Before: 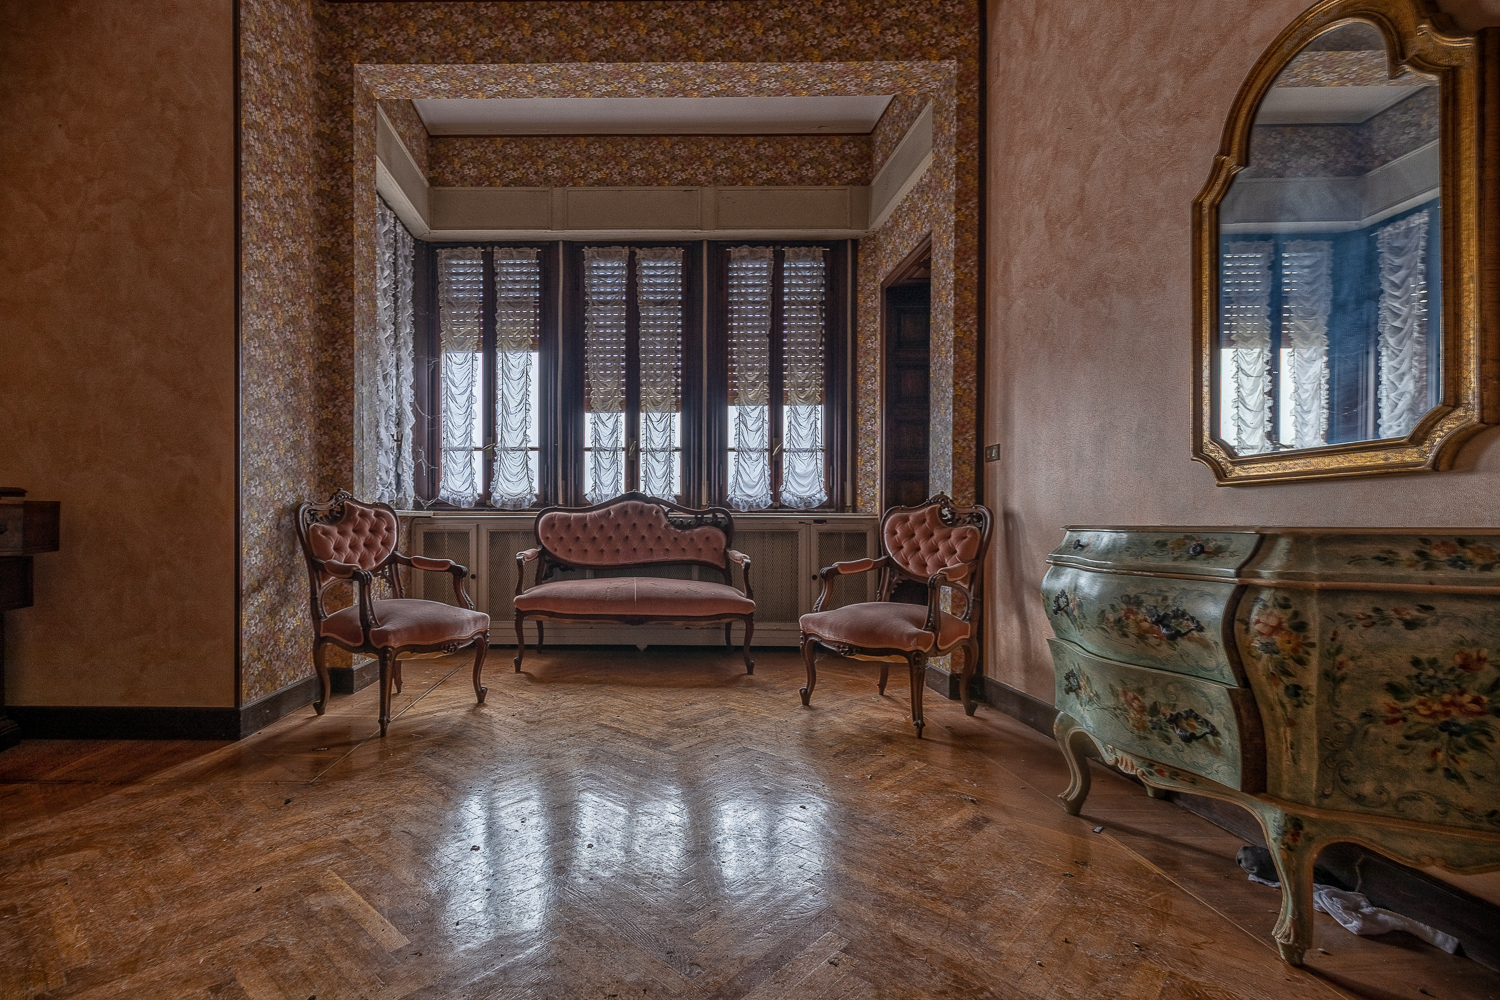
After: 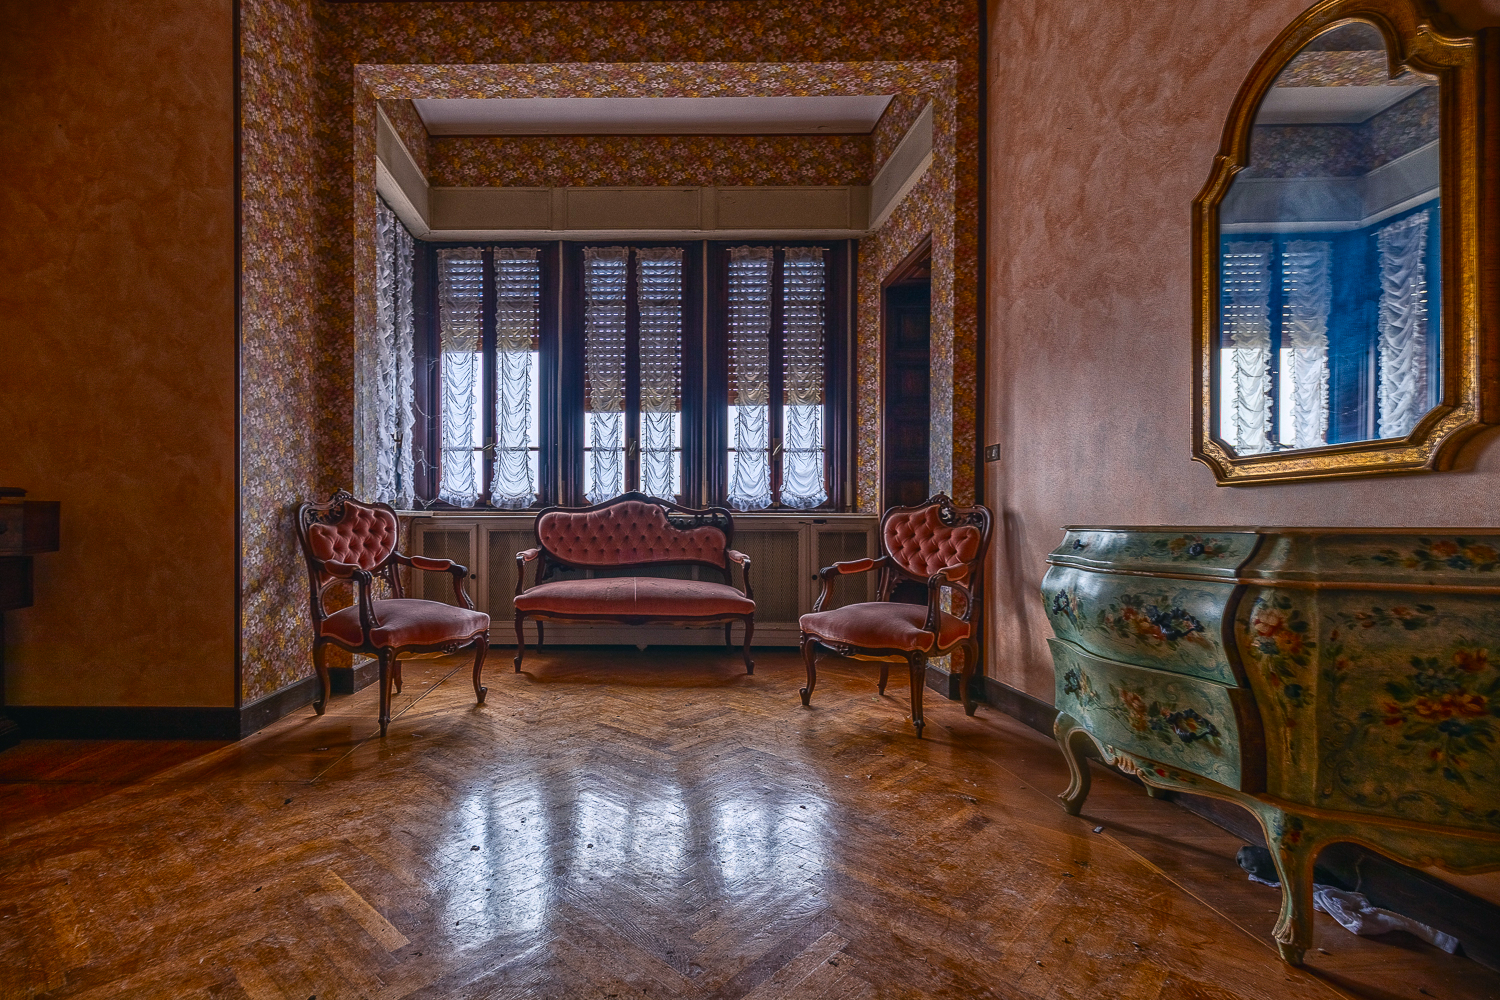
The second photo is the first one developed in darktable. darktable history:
color calibration: illuminant as shot in camera, x 0.358, y 0.373, temperature 4628.91 K
contrast brightness saturation: contrast 0.18, saturation 0.3
color balance rgb: shadows lift › chroma 2%, shadows lift › hue 219.6°, power › hue 313.2°, highlights gain › chroma 3%, highlights gain › hue 75.6°, global offset › luminance 0.5%, perceptual saturation grading › global saturation 15.33%, perceptual saturation grading › highlights -19.33%, perceptual saturation grading › shadows 20%, global vibrance 20%
